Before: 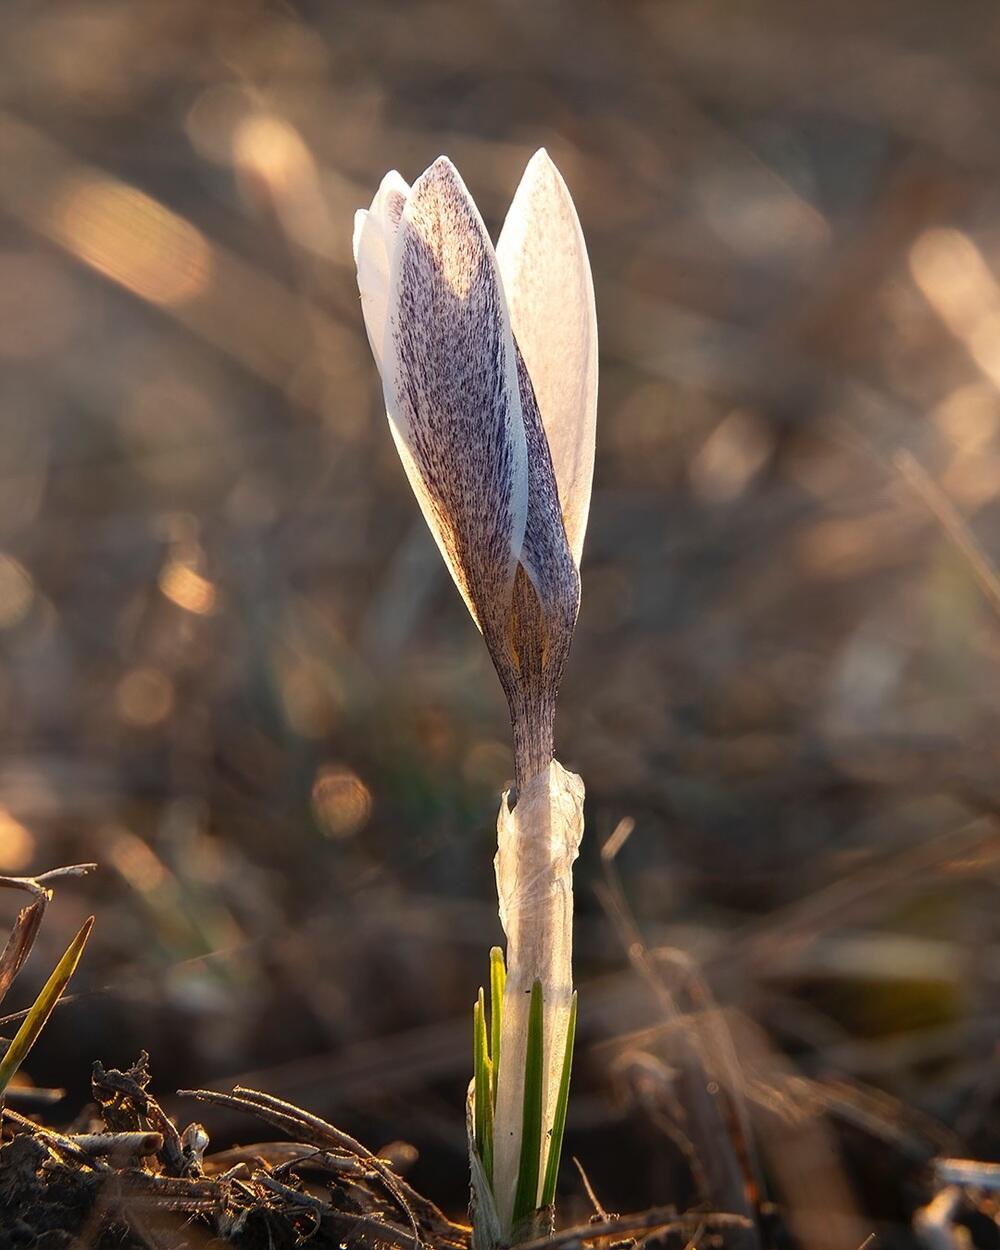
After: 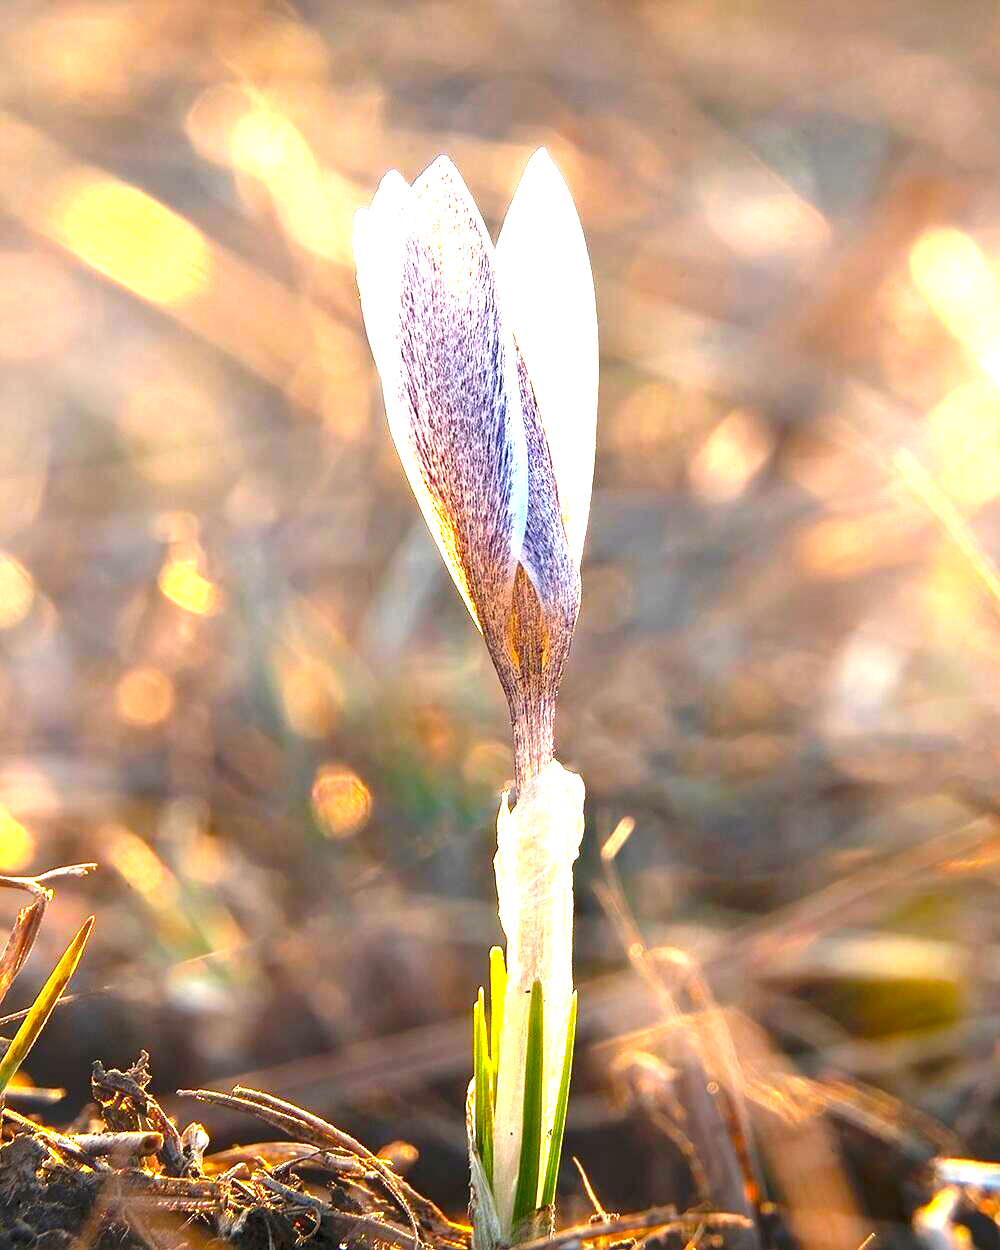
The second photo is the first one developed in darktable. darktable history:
exposure: exposure 2.25 EV, compensate highlight preservation false
color balance rgb: perceptual saturation grading › global saturation 25%, global vibrance 20%
